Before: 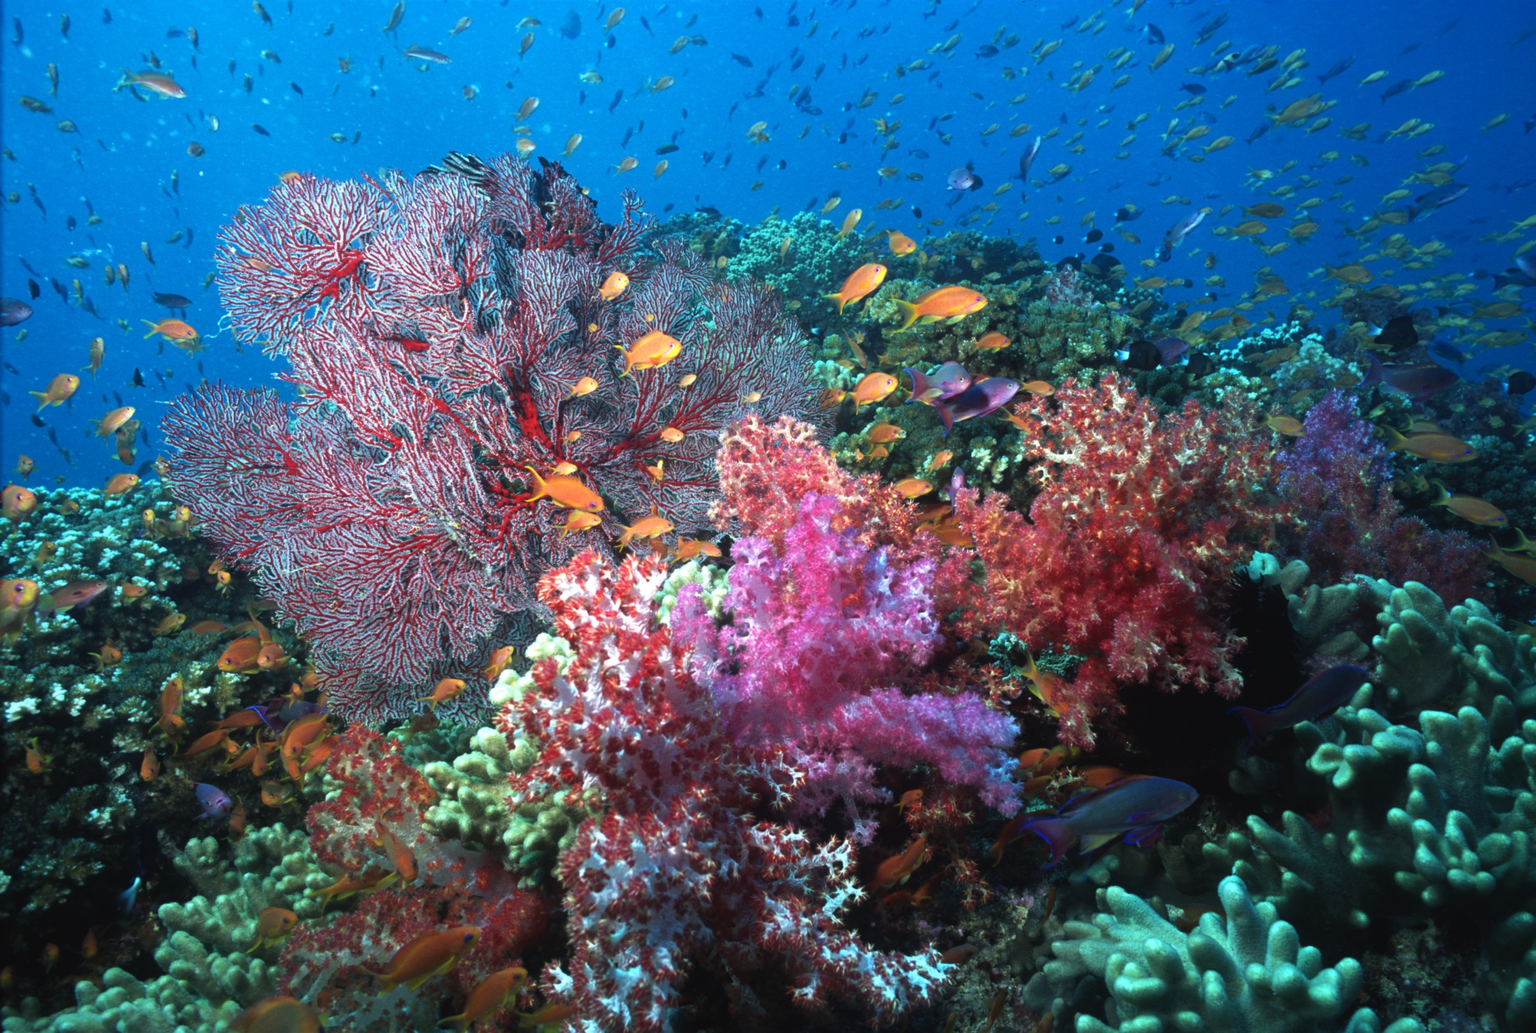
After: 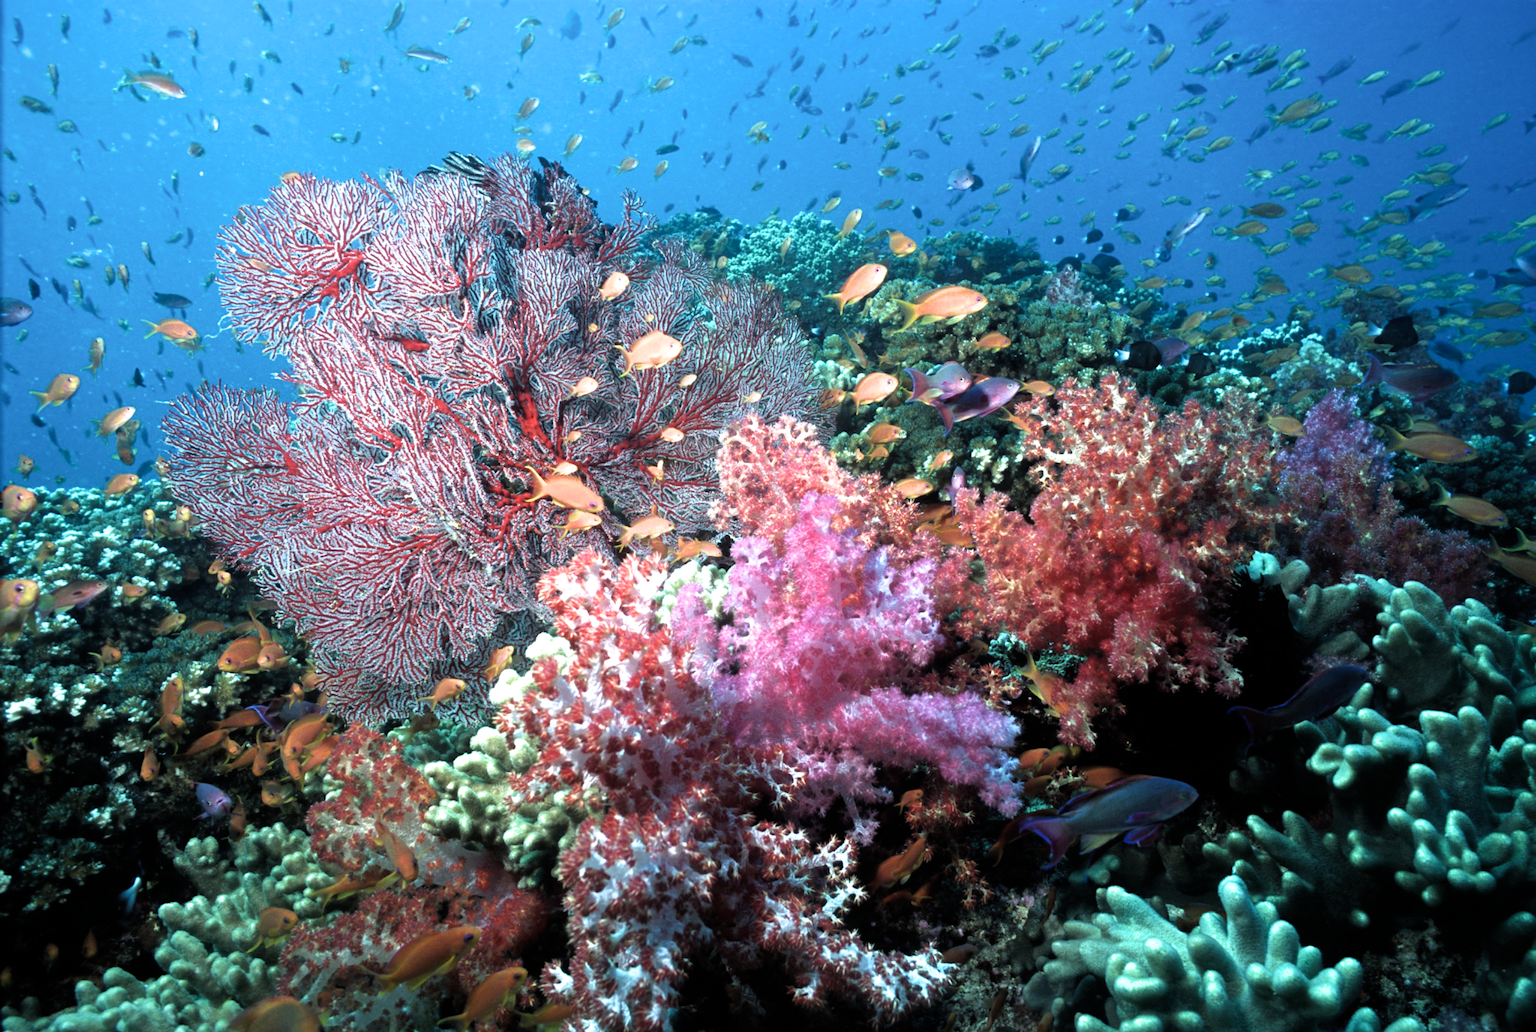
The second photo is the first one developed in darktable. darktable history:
filmic rgb: black relative exposure -8.19 EV, white relative exposure 2.2 EV, target white luminance 99.972%, hardness 7.13, latitude 75.5%, contrast 1.325, highlights saturation mix -1.7%, shadows ↔ highlights balance 30.72%, color science v6 (2022), iterations of high-quality reconstruction 0
